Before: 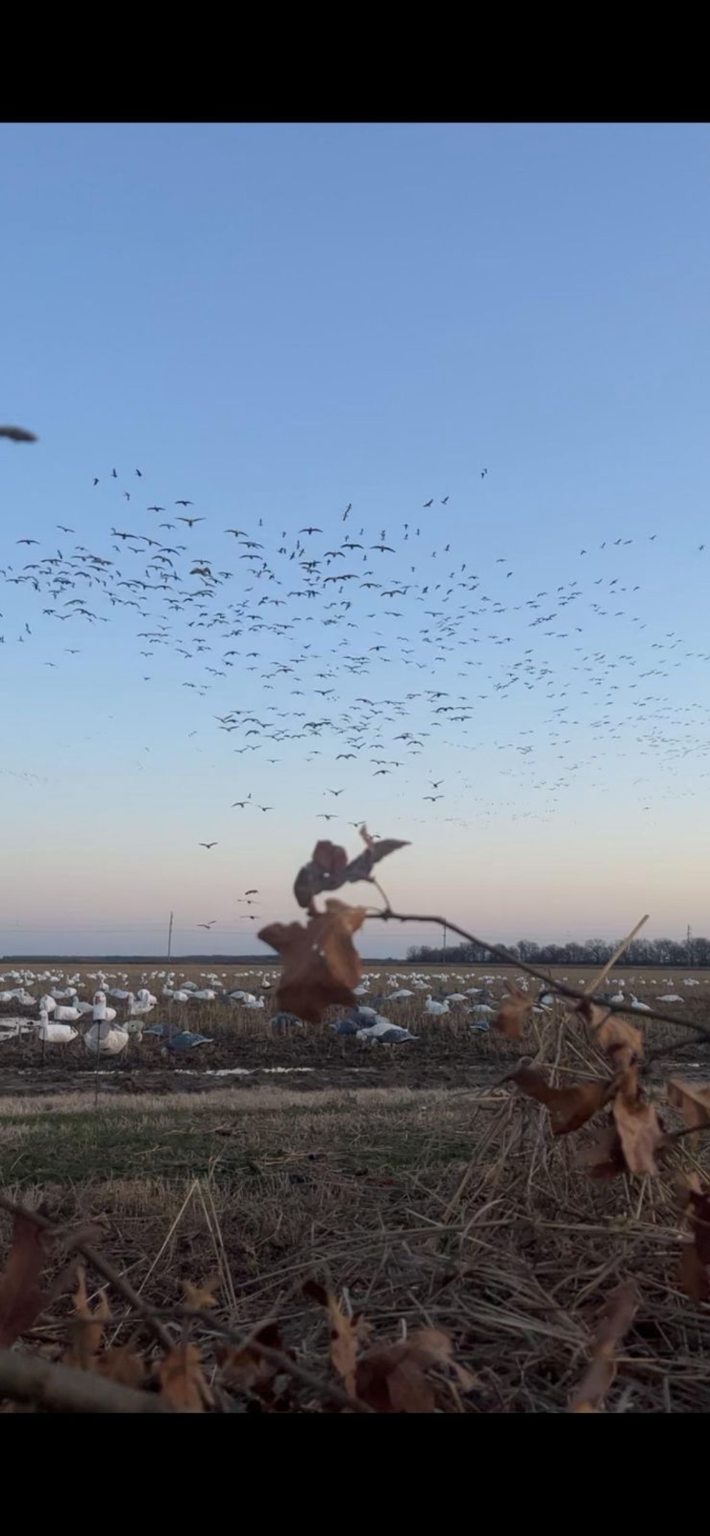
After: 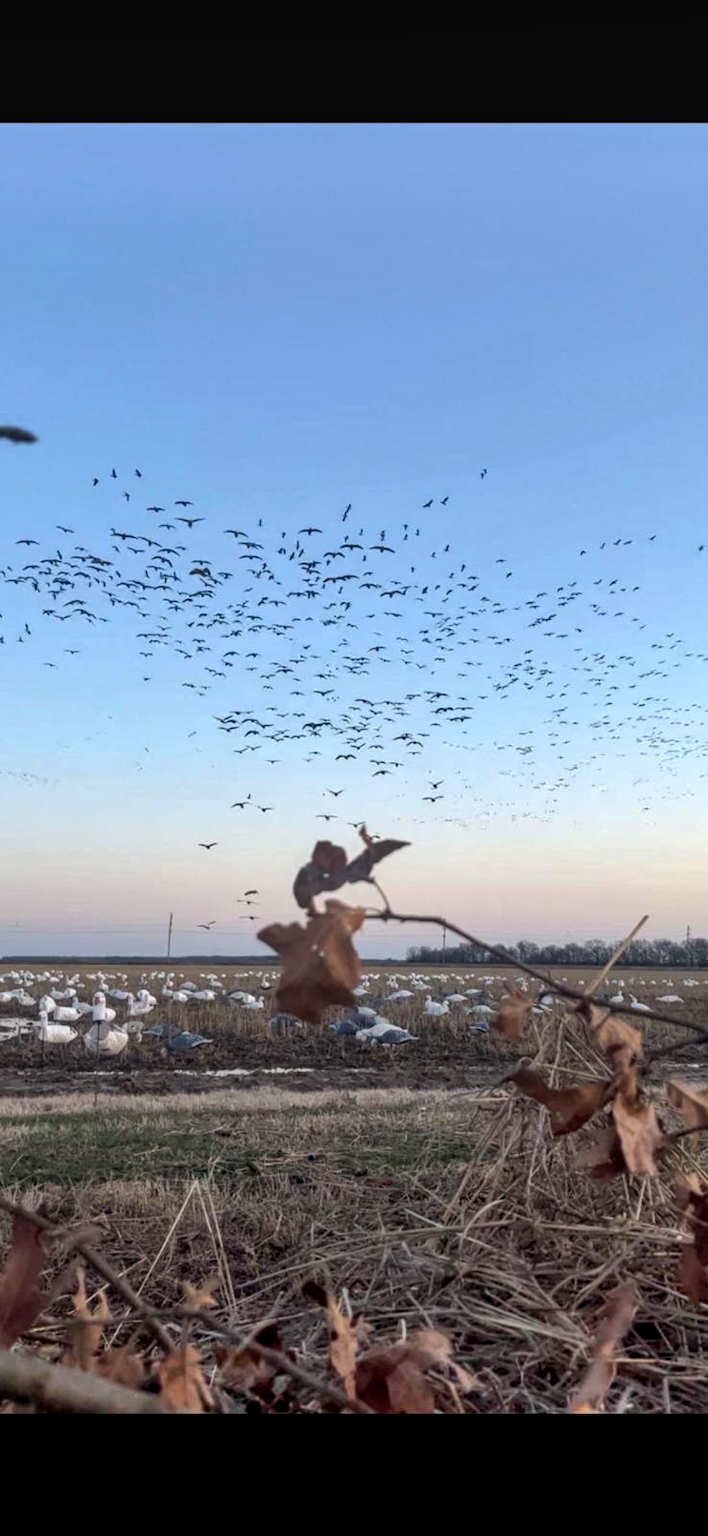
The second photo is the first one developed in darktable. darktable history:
crop and rotate: left 0.126%
exposure: black level correction 0.001, exposure 0.5 EV, compensate exposure bias true, compensate highlight preservation false
shadows and highlights: soften with gaussian
local contrast: on, module defaults
color balance rgb: global vibrance 10%
